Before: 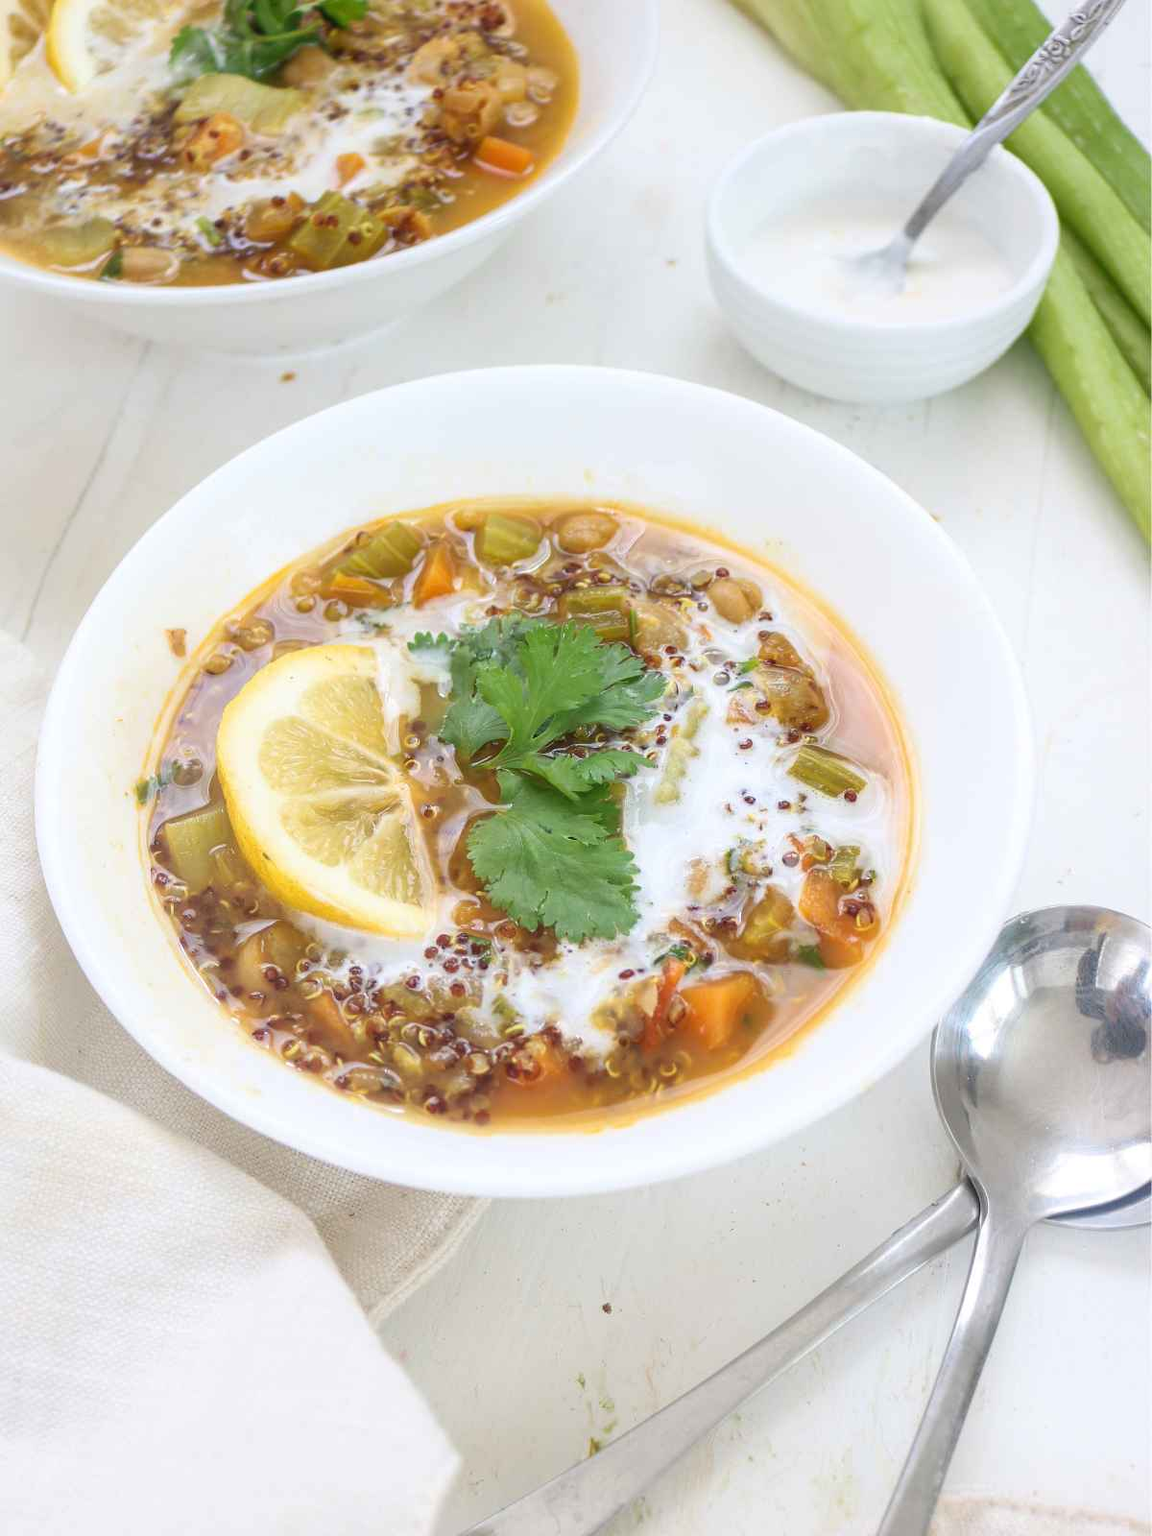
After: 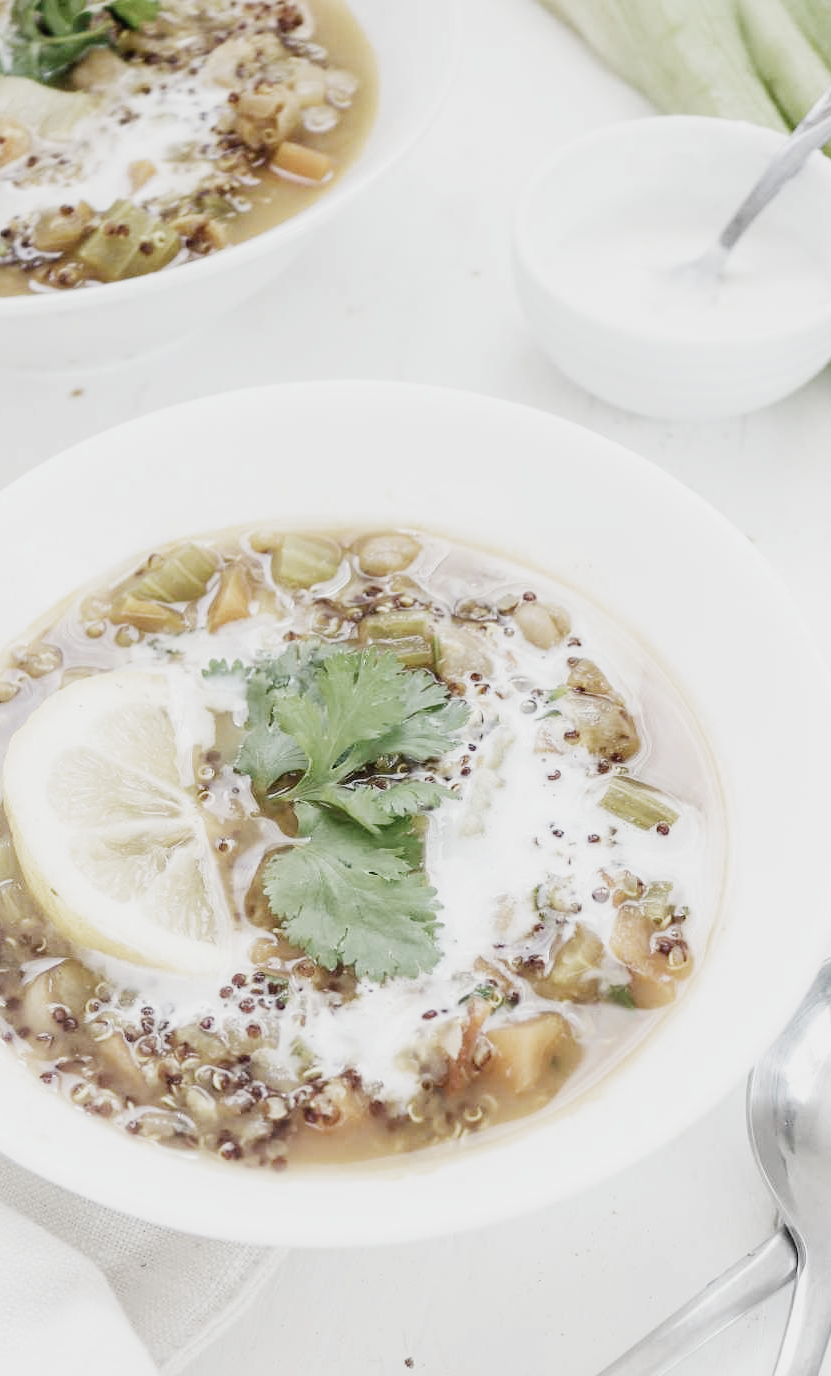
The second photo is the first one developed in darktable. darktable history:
exposure: exposure 0.693 EV, compensate highlight preservation false
filmic rgb: black relative exposure -5.13 EV, white relative exposure 3.99 EV, hardness 2.88, contrast 1.296, highlights saturation mix -29.25%, preserve chrominance no, color science v5 (2021), contrast in shadows safe, contrast in highlights safe
crop: left 18.639%, right 12.084%, bottom 13.99%
